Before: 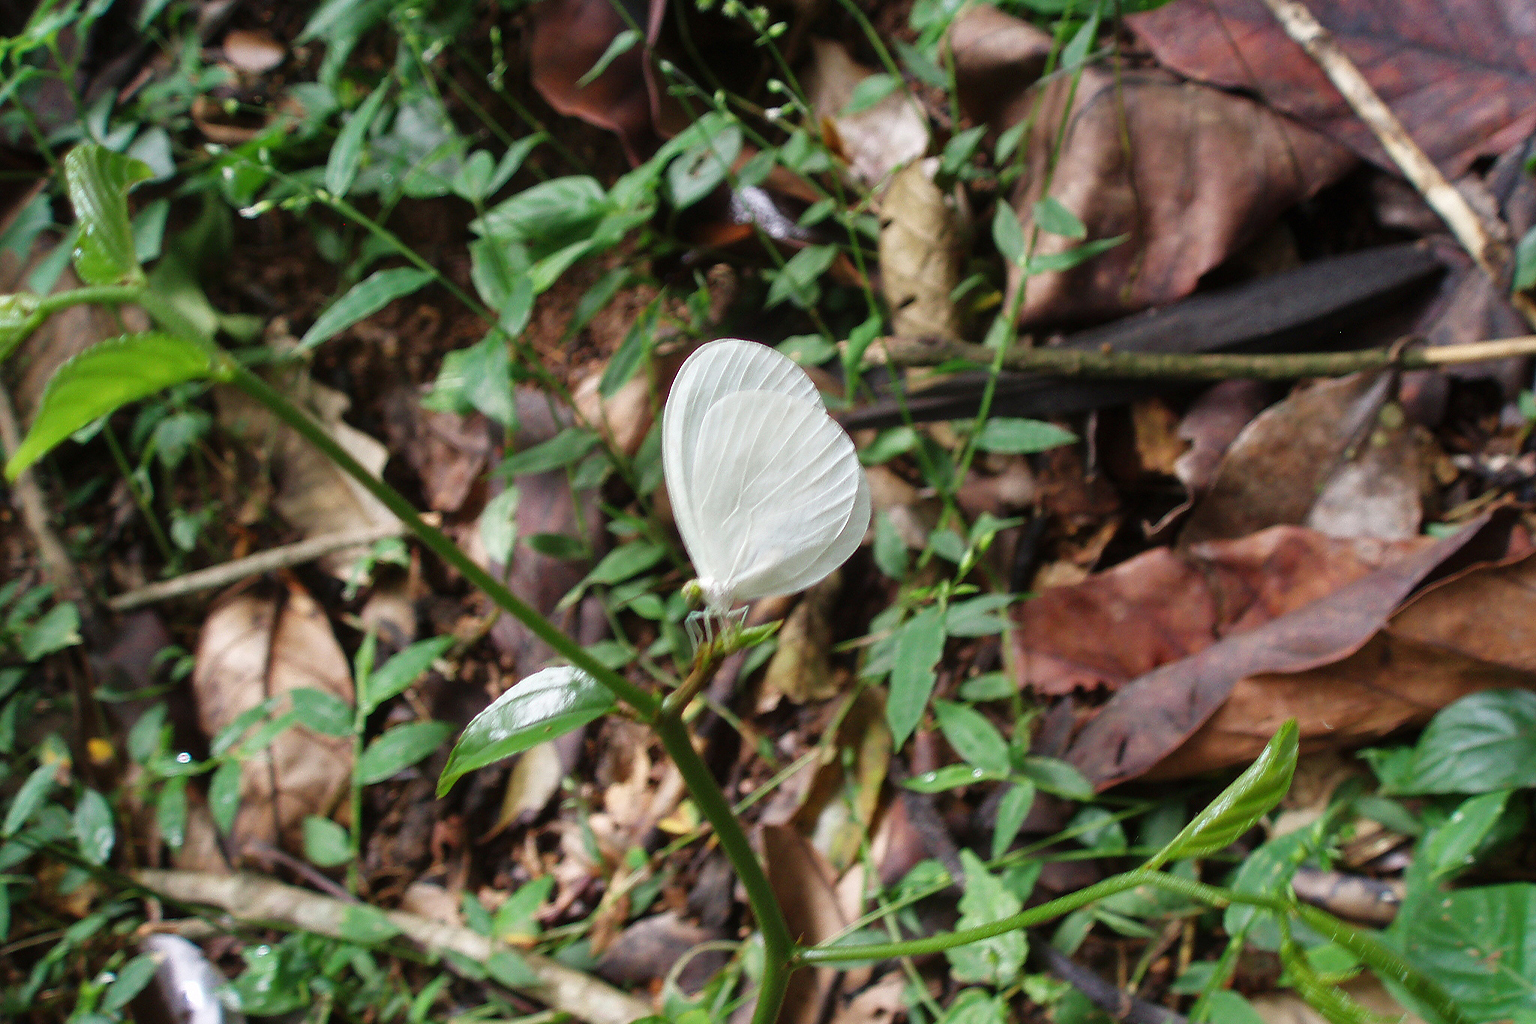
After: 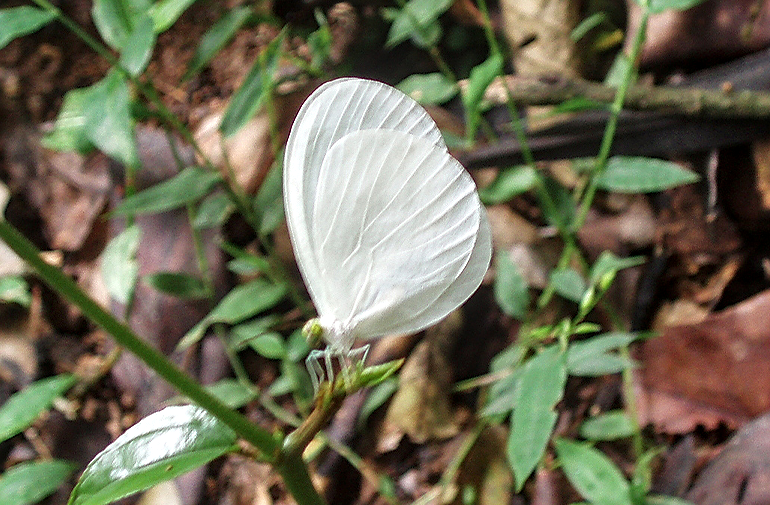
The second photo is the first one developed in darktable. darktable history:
local contrast: on, module defaults
crop: left 24.735%, top 25.508%, right 25.131%, bottom 25.141%
sharpen: on, module defaults
shadows and highlights: radius 45.83, white point adjustment 6.59, compress 79.36%, soften with gaussian
